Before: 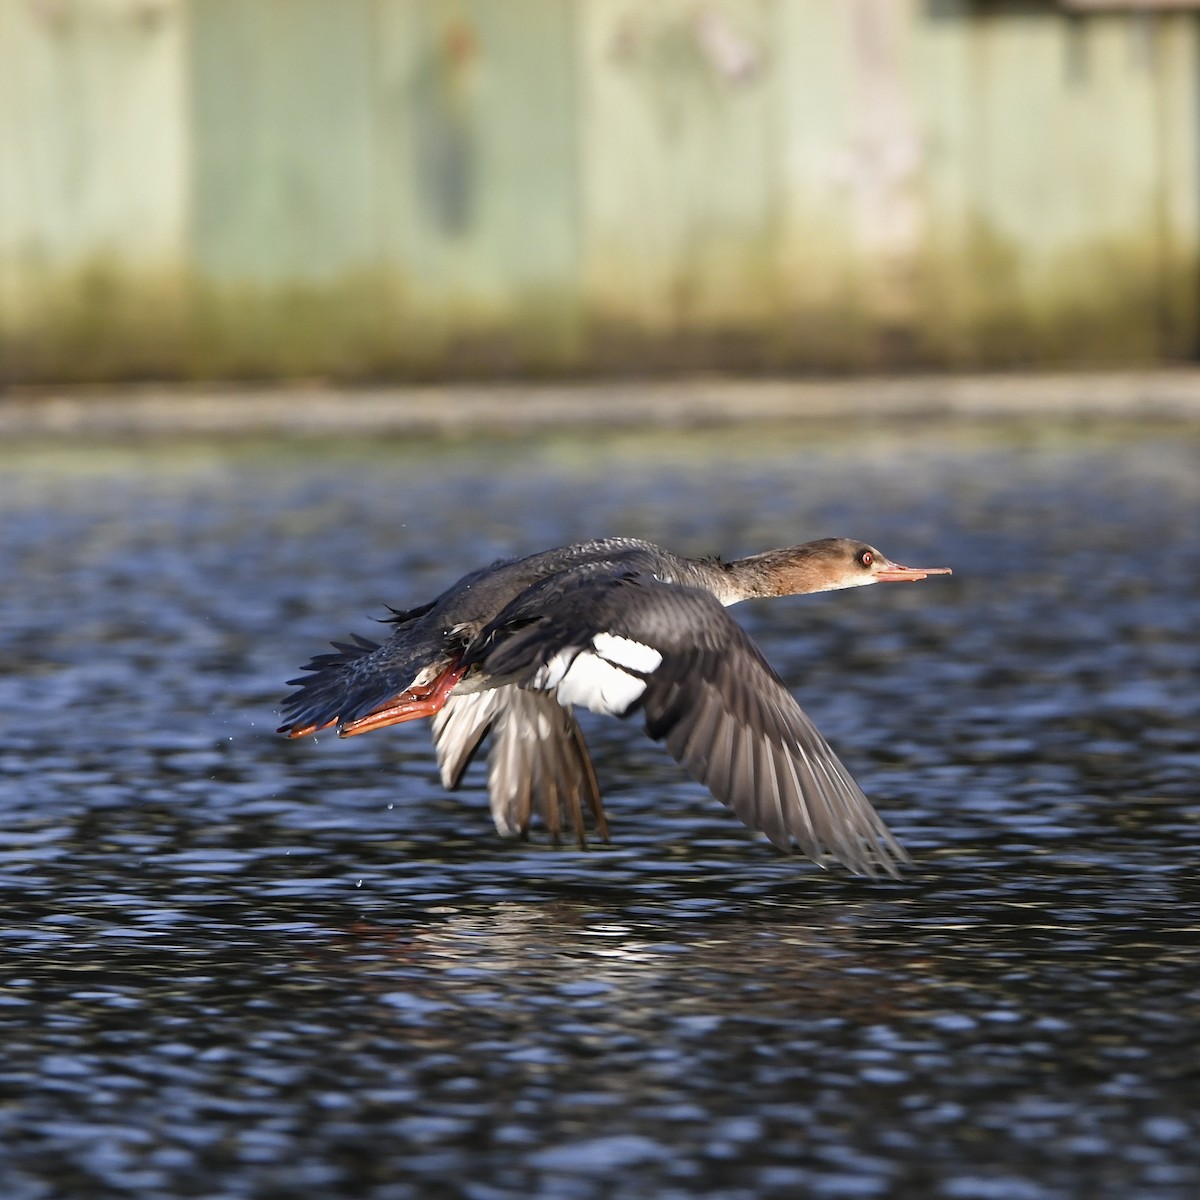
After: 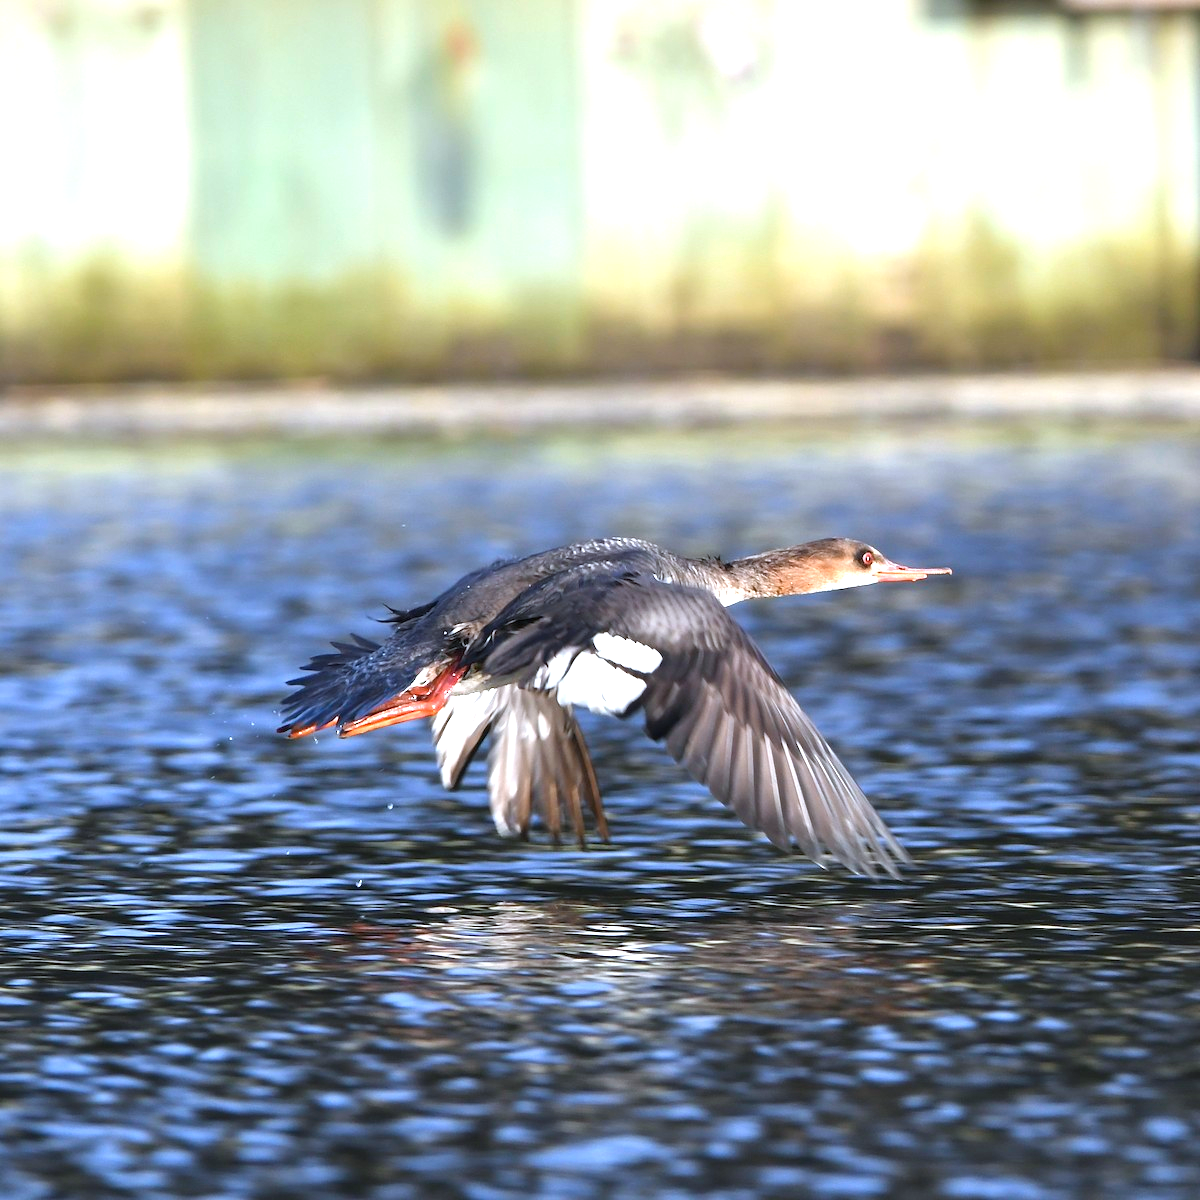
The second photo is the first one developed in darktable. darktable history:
color calibration: x 0.37, y 0.377, temperature 4289.93 K
exposure: black level correction 0, exposure 1 EV, compensate highlight preservation false
